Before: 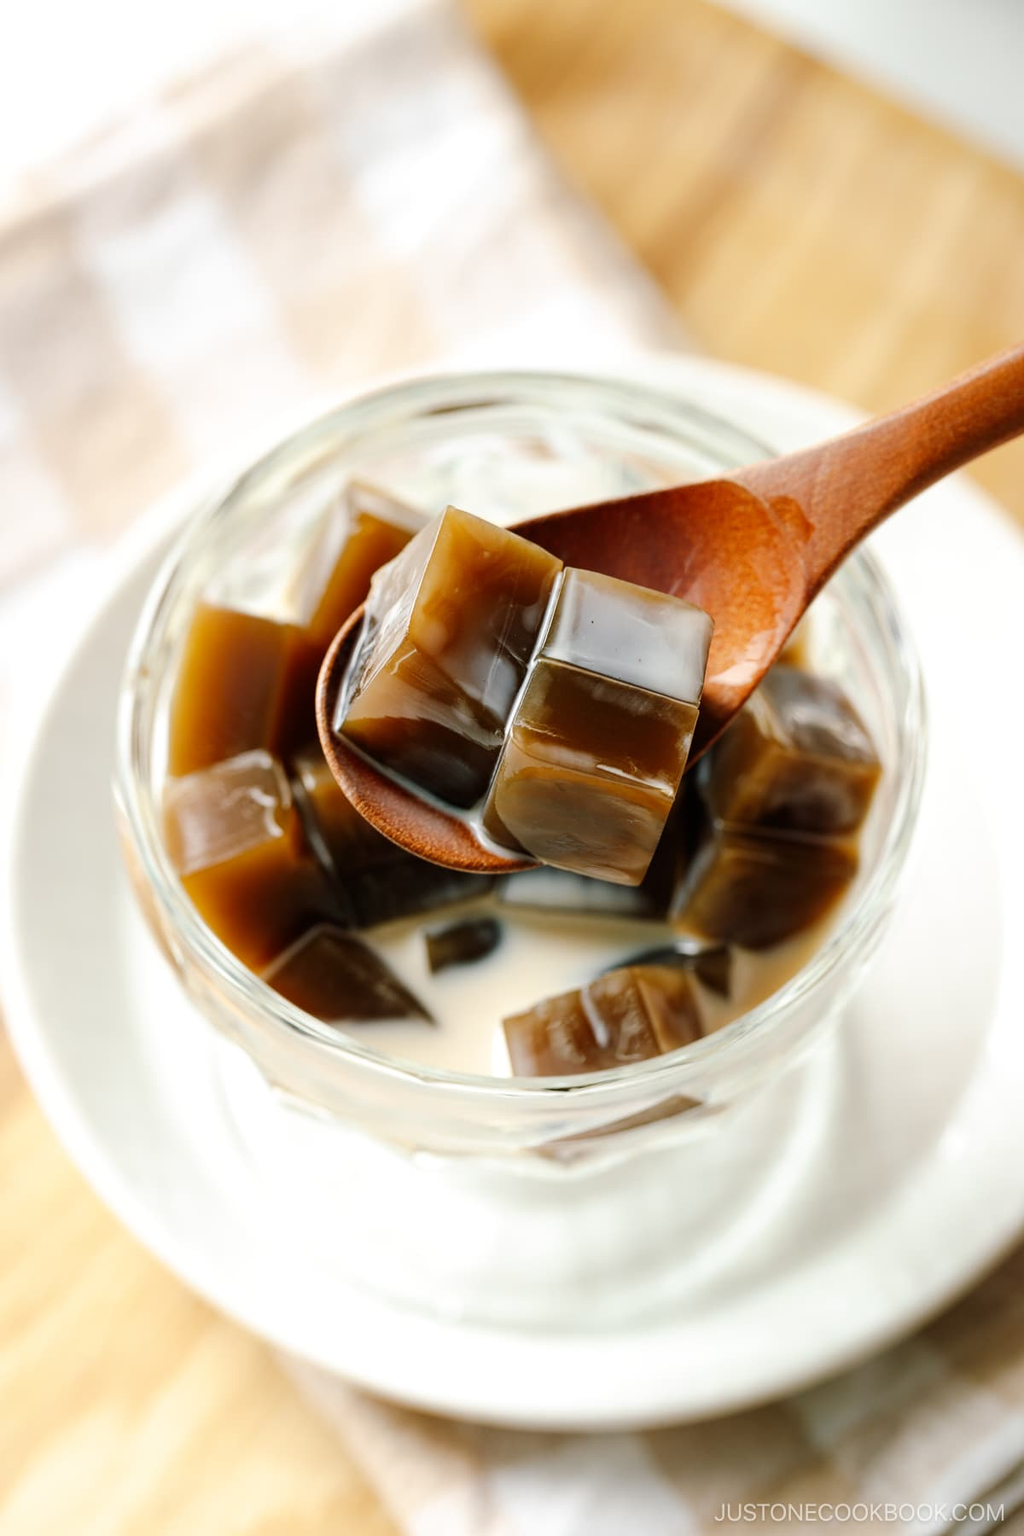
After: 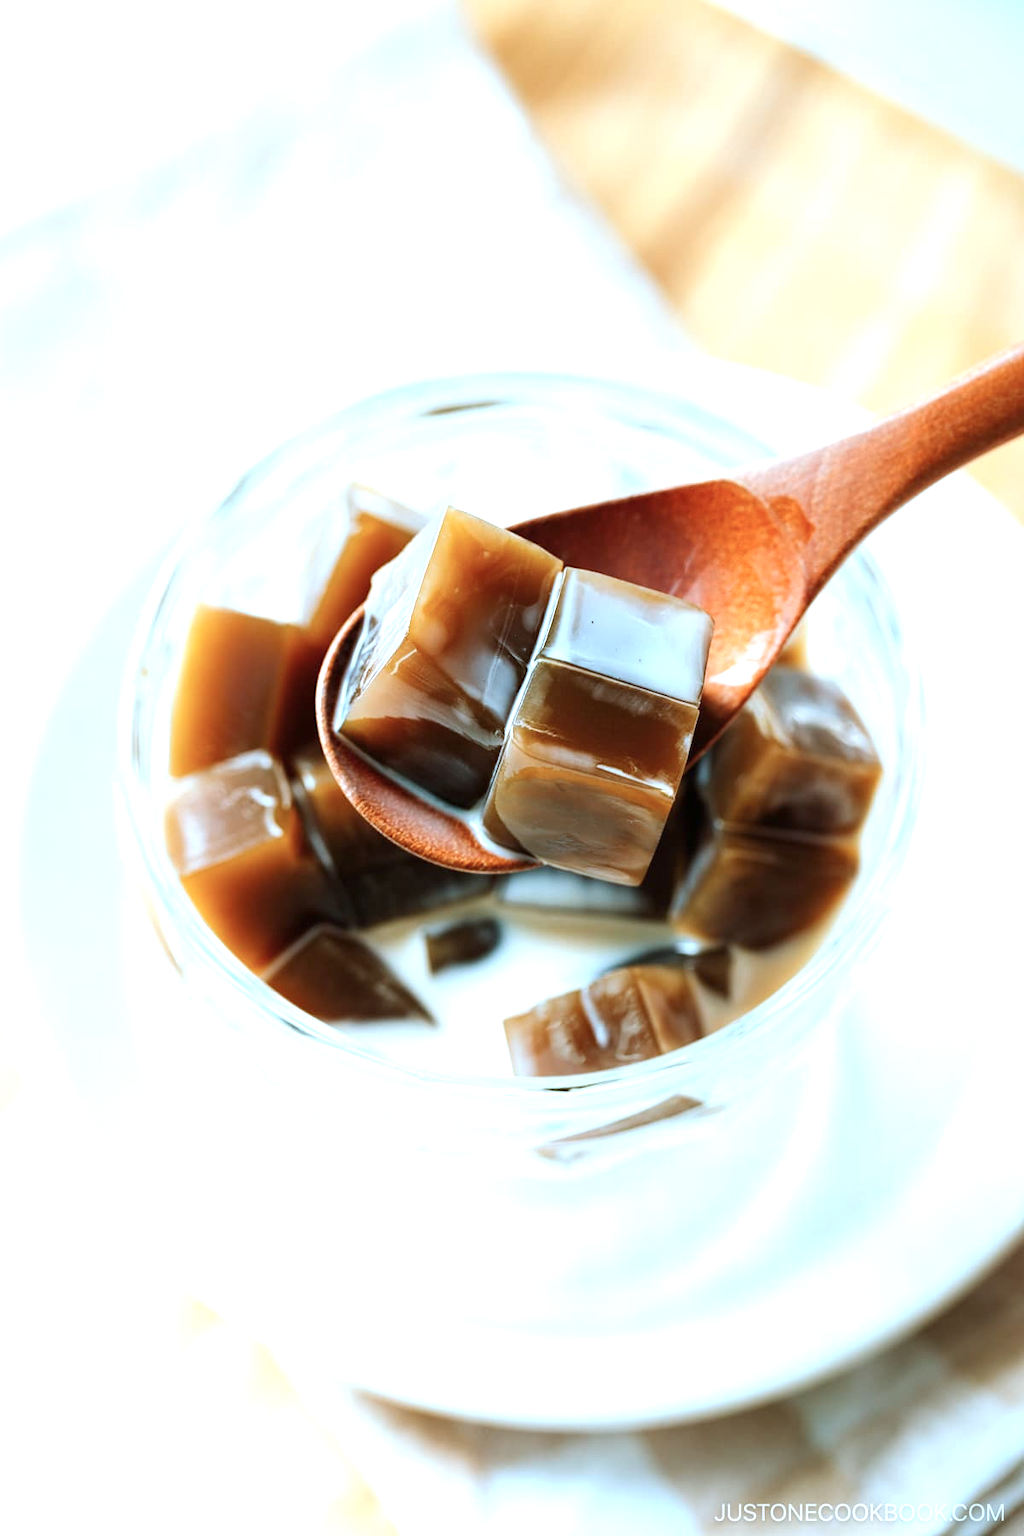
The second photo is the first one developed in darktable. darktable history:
color correction: highlights a* -9.7, highlights b* -22
exposure: exposure 0.783 EV, compensate highlight preservation false
